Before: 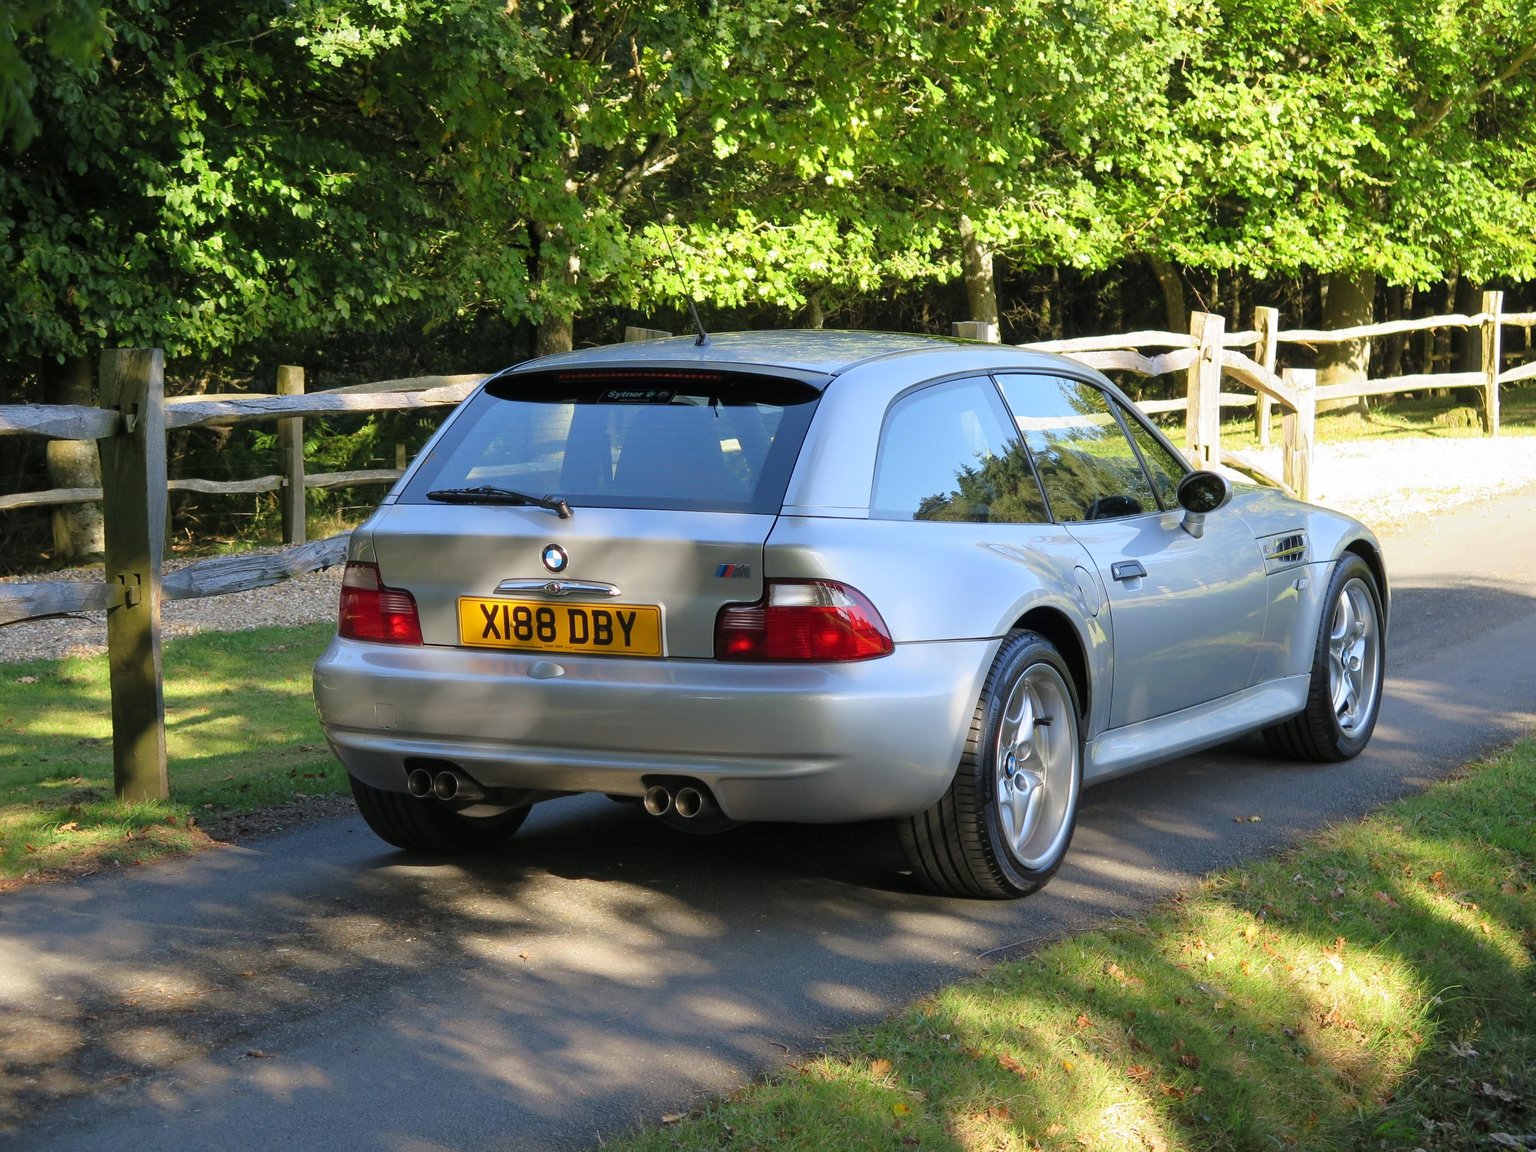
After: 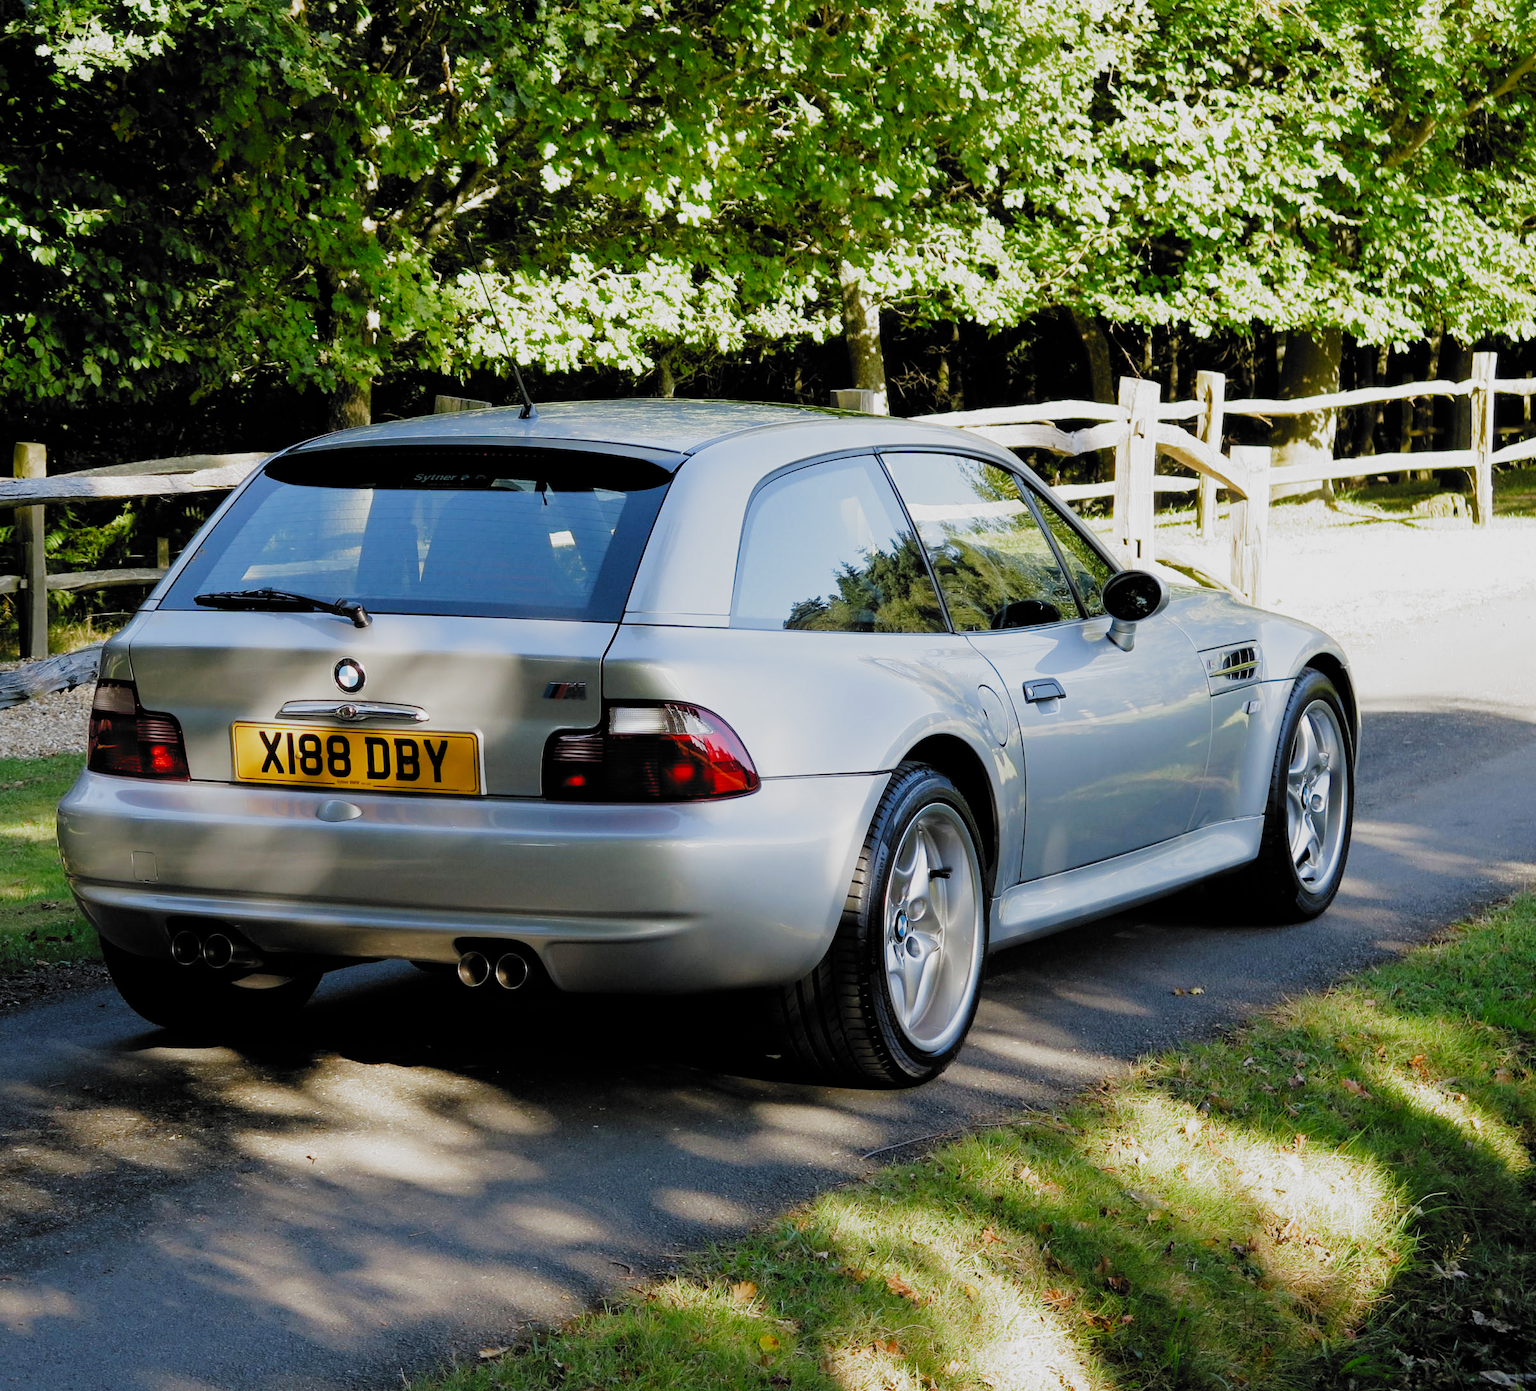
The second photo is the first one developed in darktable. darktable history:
contrast brightness saturation: saturation -0.06
crop: left 17.359%, bottom 0.016%
filmic rgb: black relative exposure -5 EV, white relative exposure 3.98 EV, hardness 2.9, contrast 1.299, highlights saturation mix -30.17%, add noise in highlights 0.001, preserve chrominance no, color science v3 (2019), use custom middle-gray values true, contrast in highlights soft
